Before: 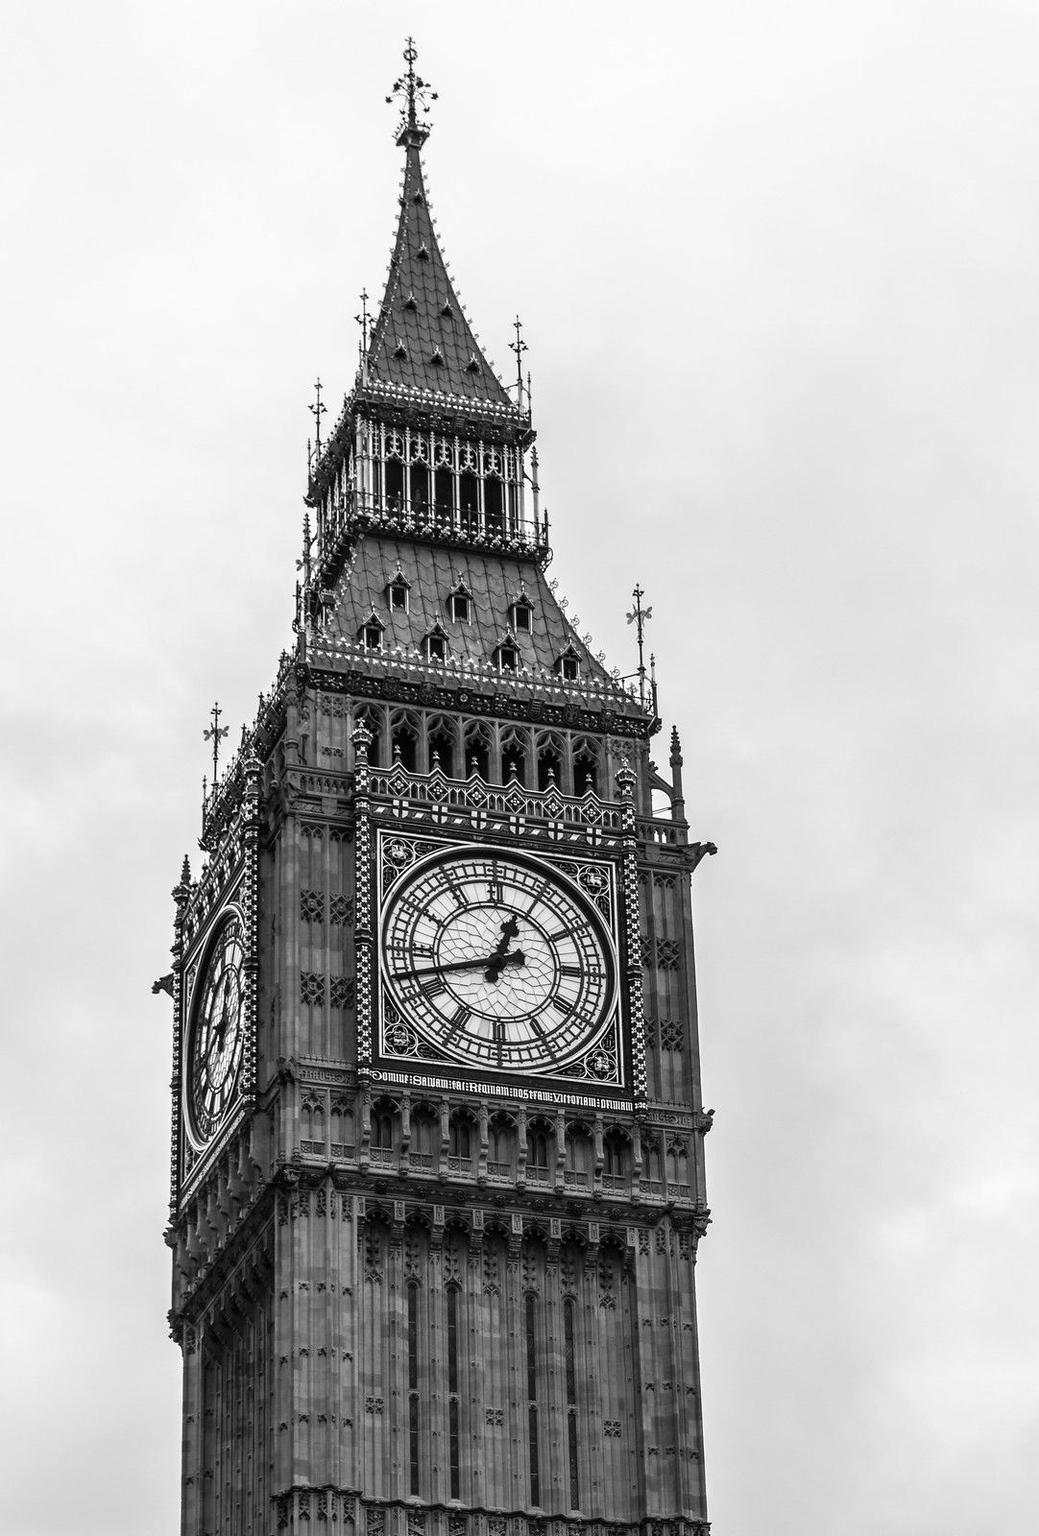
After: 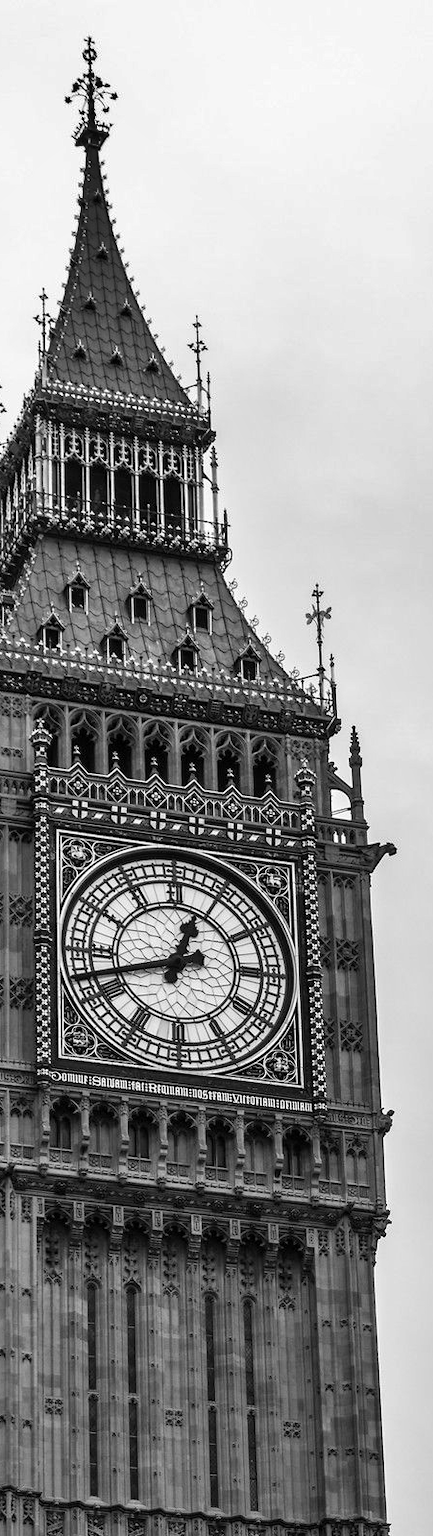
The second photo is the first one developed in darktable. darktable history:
crop: left 30.912%, right 27.318%
shadows and highlights: highlights color adjustment 40.05%, soften with gaussian
